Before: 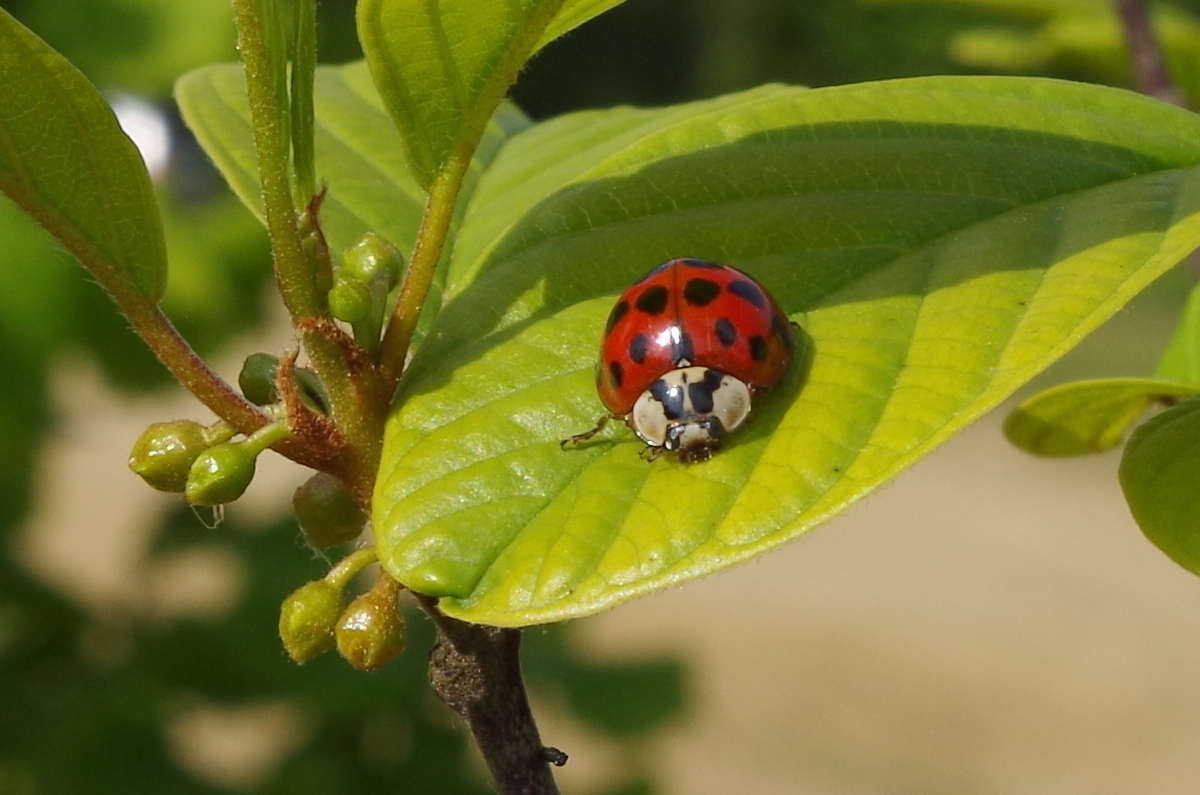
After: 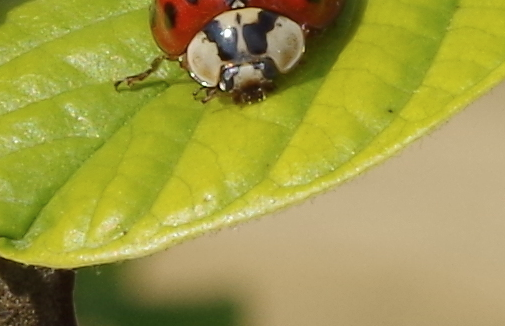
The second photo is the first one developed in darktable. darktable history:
crop: left 37.221%, top 45.169%, right 20.63%, bottom 13.777%
color balance: input saturation 99%
contrast brightness saturation: saturation -0.05
